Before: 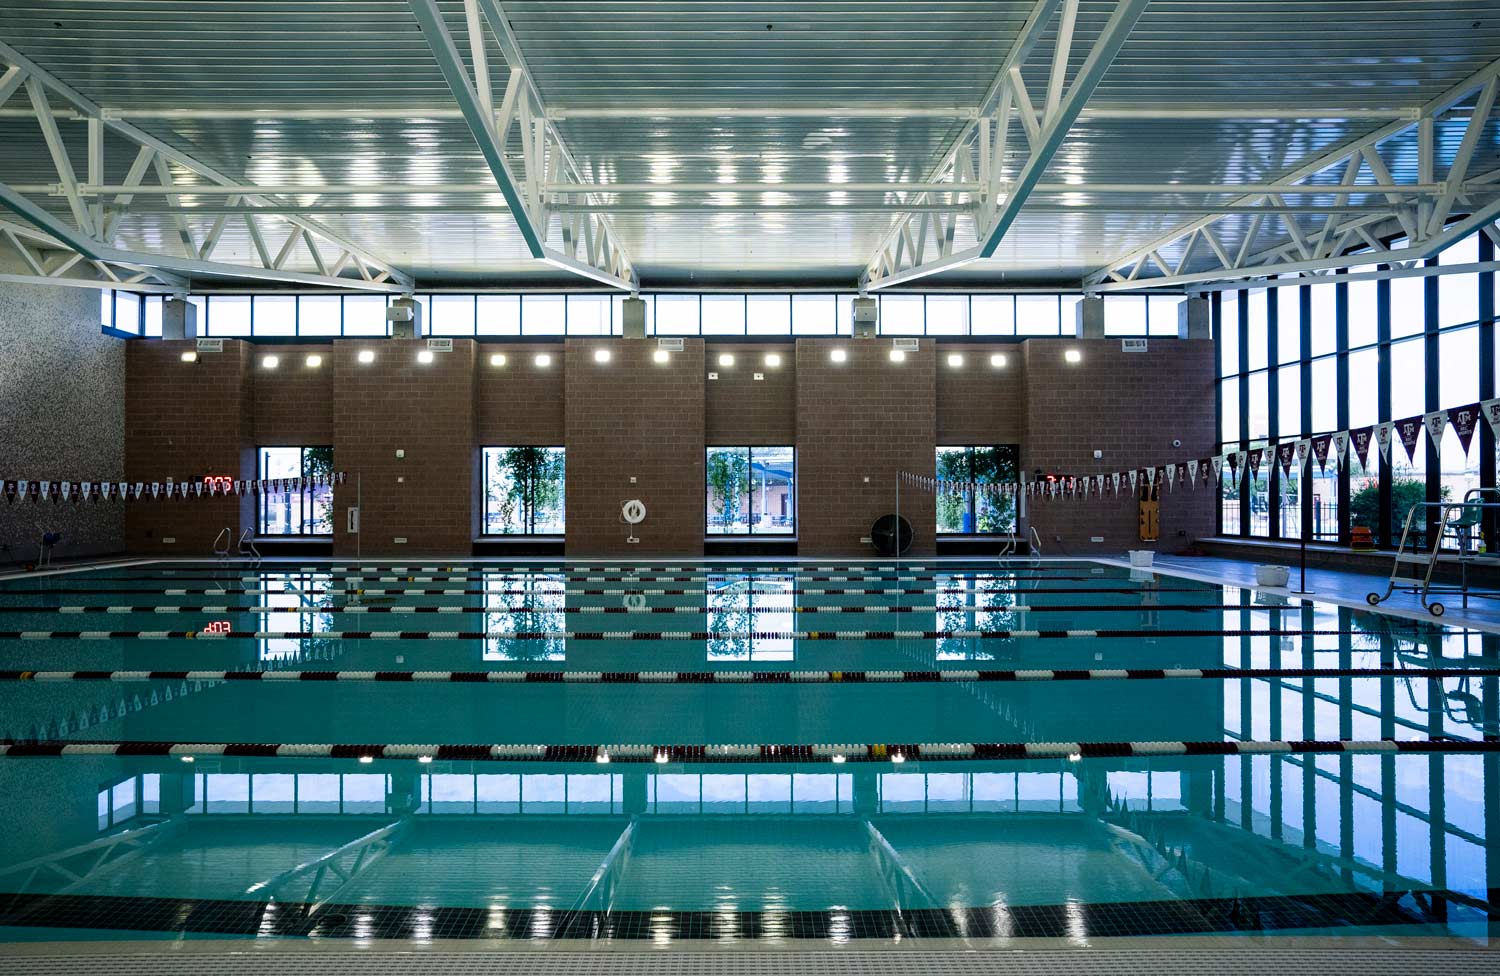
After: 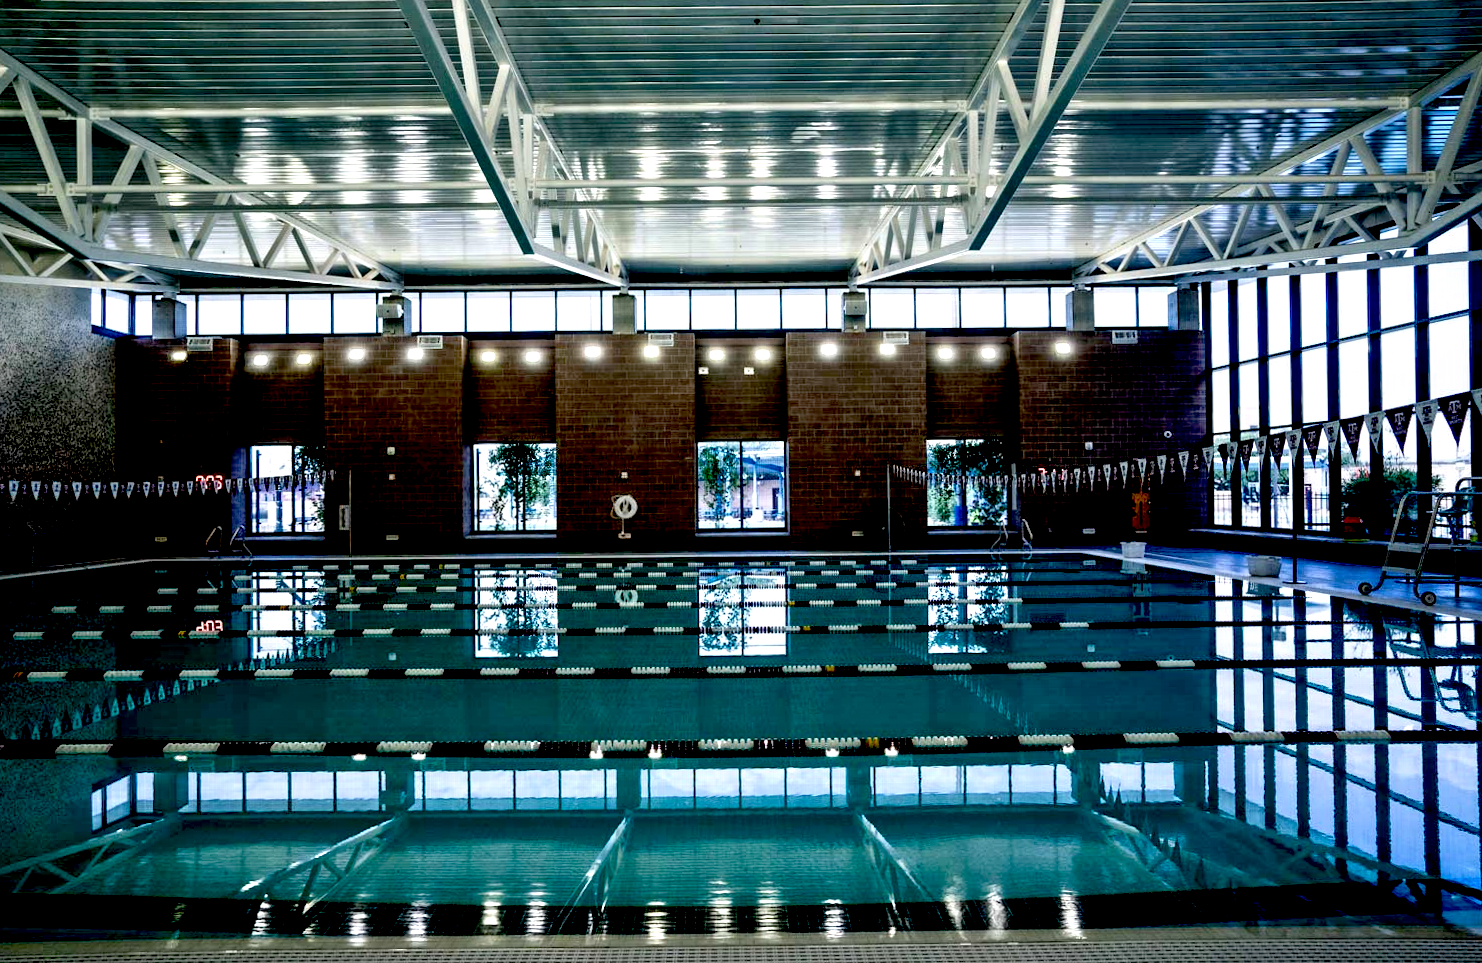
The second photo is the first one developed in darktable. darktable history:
contrast equalizer: y [[0.511, 0.558, 0.631, 0.632, 0.559, 0.512], [0.5 ×6], [0.507, 0.559, 0.627, 0.644, 0.647, 0.647], [0 ×6], [0 ×6]]
exposure: black level correction 0.047, exposure 0.013 EV, compensate highlight preservation false
rotate and perspective: rotation -0.45°, automatic cropping original format, crop left 0.008, crop right 0.992, crop top 0.012, crop bottom 0.988
tone equalizer: on, module defaults
crop: bottom 0.071%
